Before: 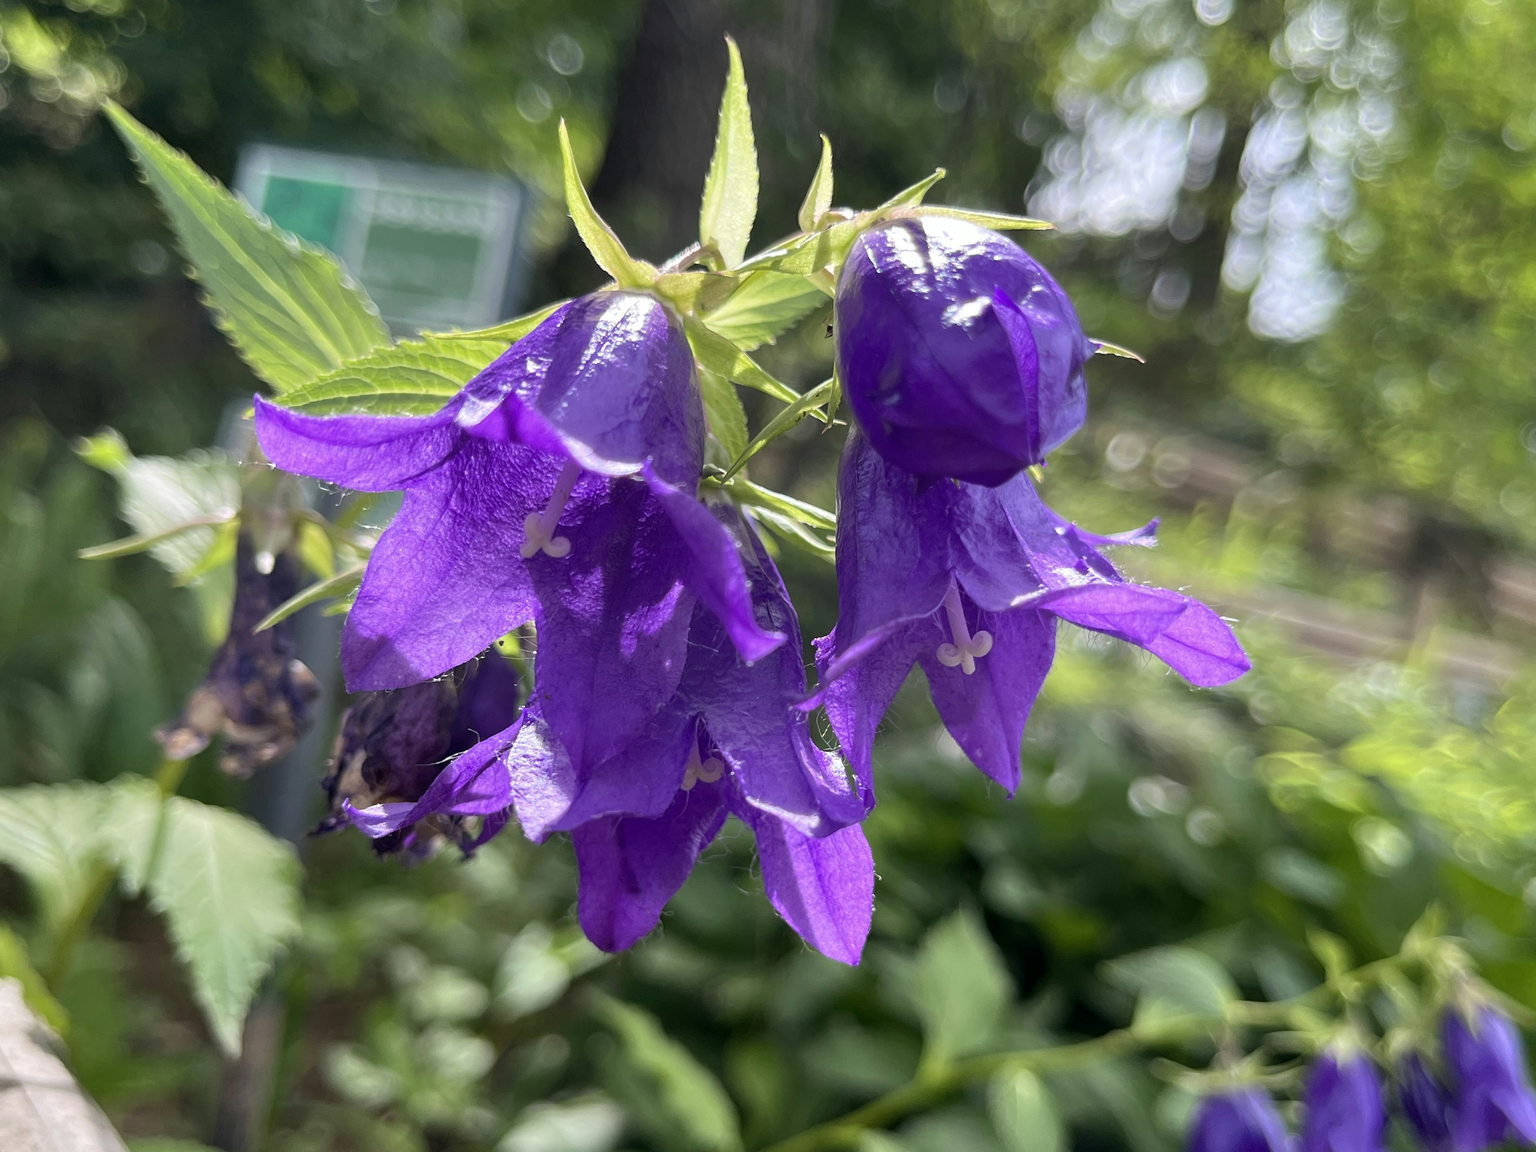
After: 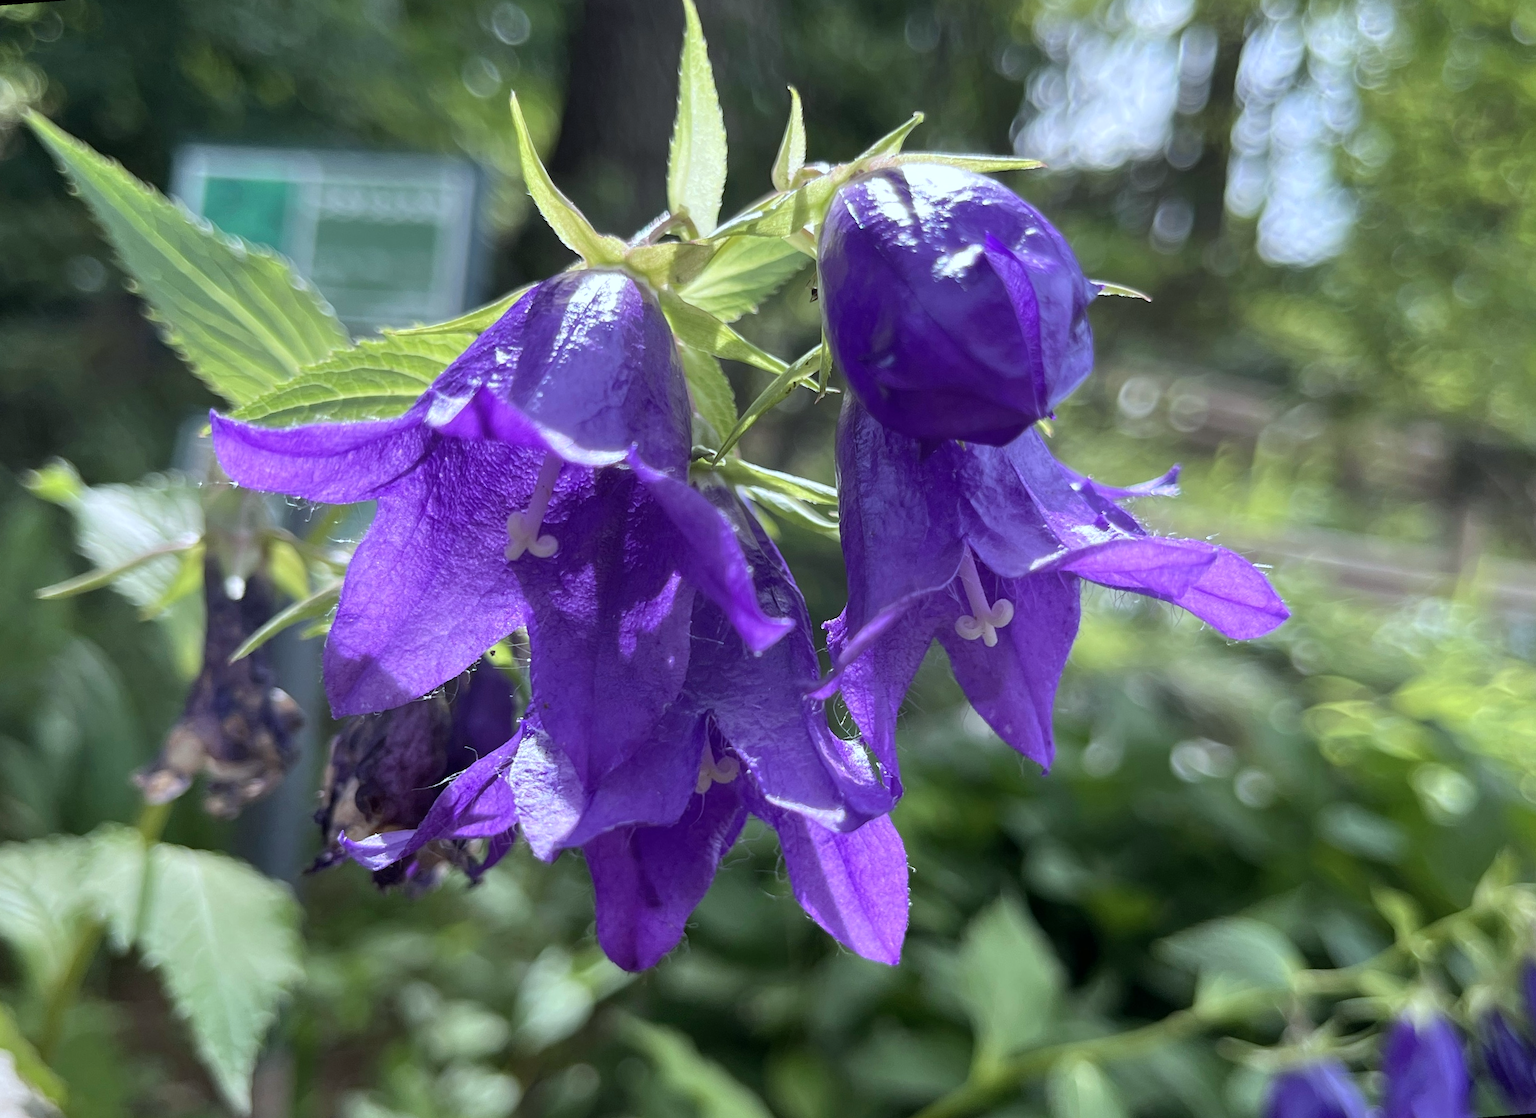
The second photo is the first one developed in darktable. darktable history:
color correction: highlights a* -4.18, highlights b* -10.81
rotate and perspective: rotation -4.57°, crop left 0.054, crop right 0.944, crop top 0.087, crop bottom 0.914
